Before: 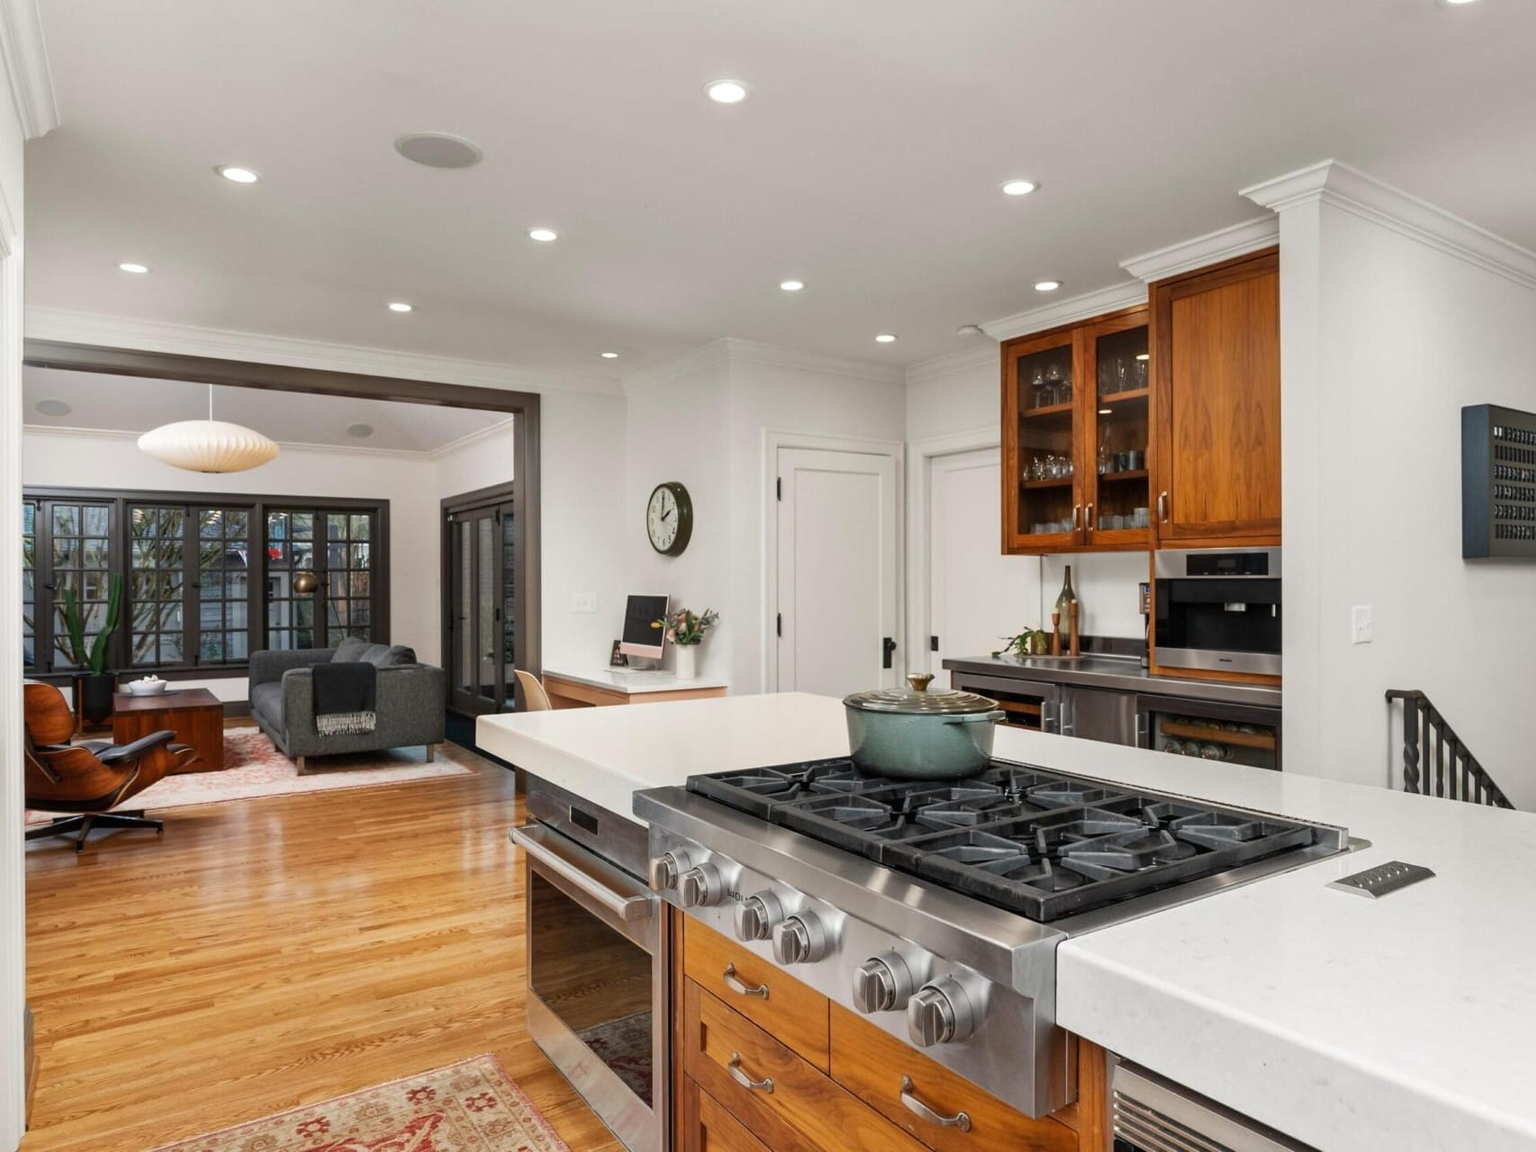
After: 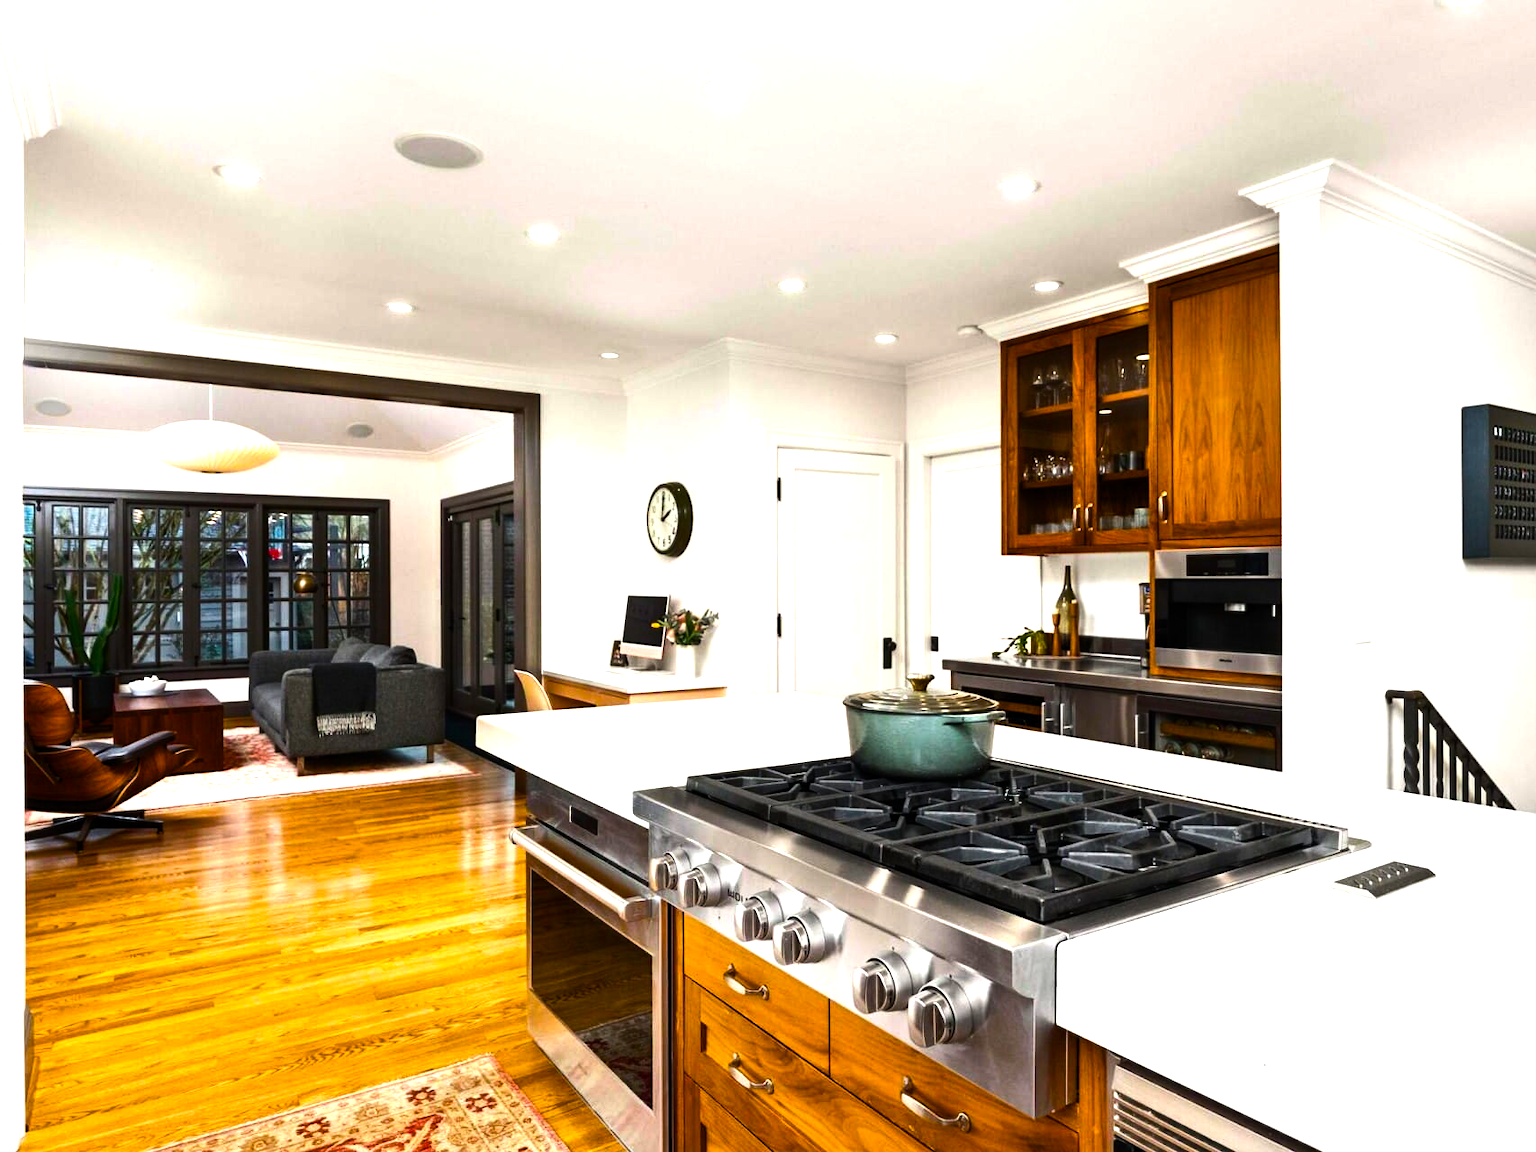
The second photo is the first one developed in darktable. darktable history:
tone equalizer: -8 EV -0.75 EV, -7 EV -0.7 EV, -6 EV -0.6 EV, -5 EV -0.4 EV, -3 EV 0.4 EV, -2 EV 0.6 EV, -1 EV 0.7 EV, +0 EV 0.75 EV, edges refinement/feathering 500, mask exposure compensation -1.57 EV, preserve details no
color balance rgb: linear chroma grading › global chroma 9%, perceptual saturation grading › global saturation 36%, perceptual saturation grading › shadows 35%, perceptual brilliance grading › global brilliance 15%, perceptual brilliance grading › shadows -35%, global vibrance 15%
